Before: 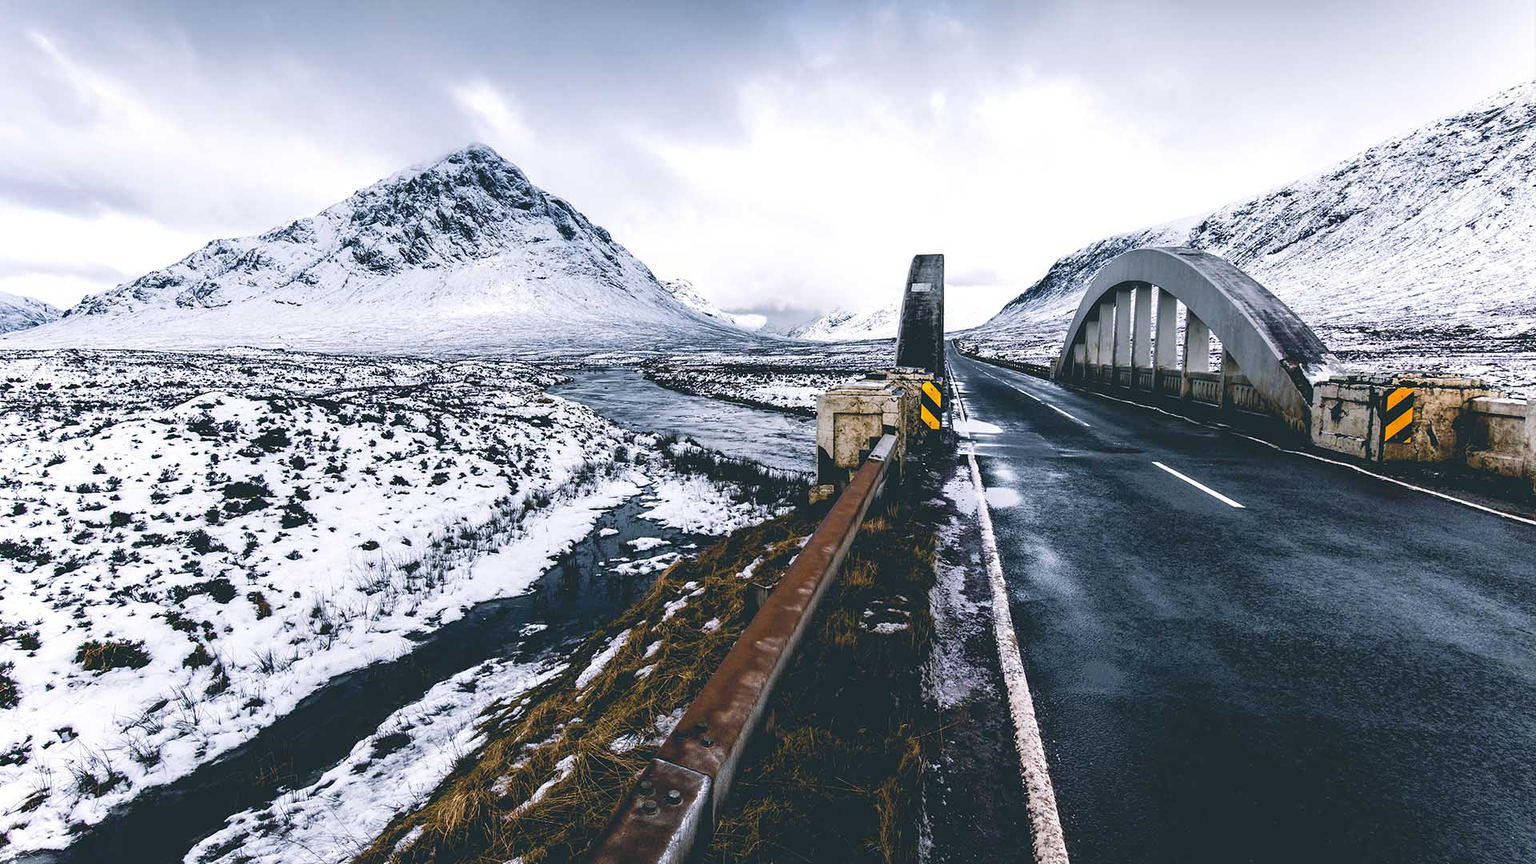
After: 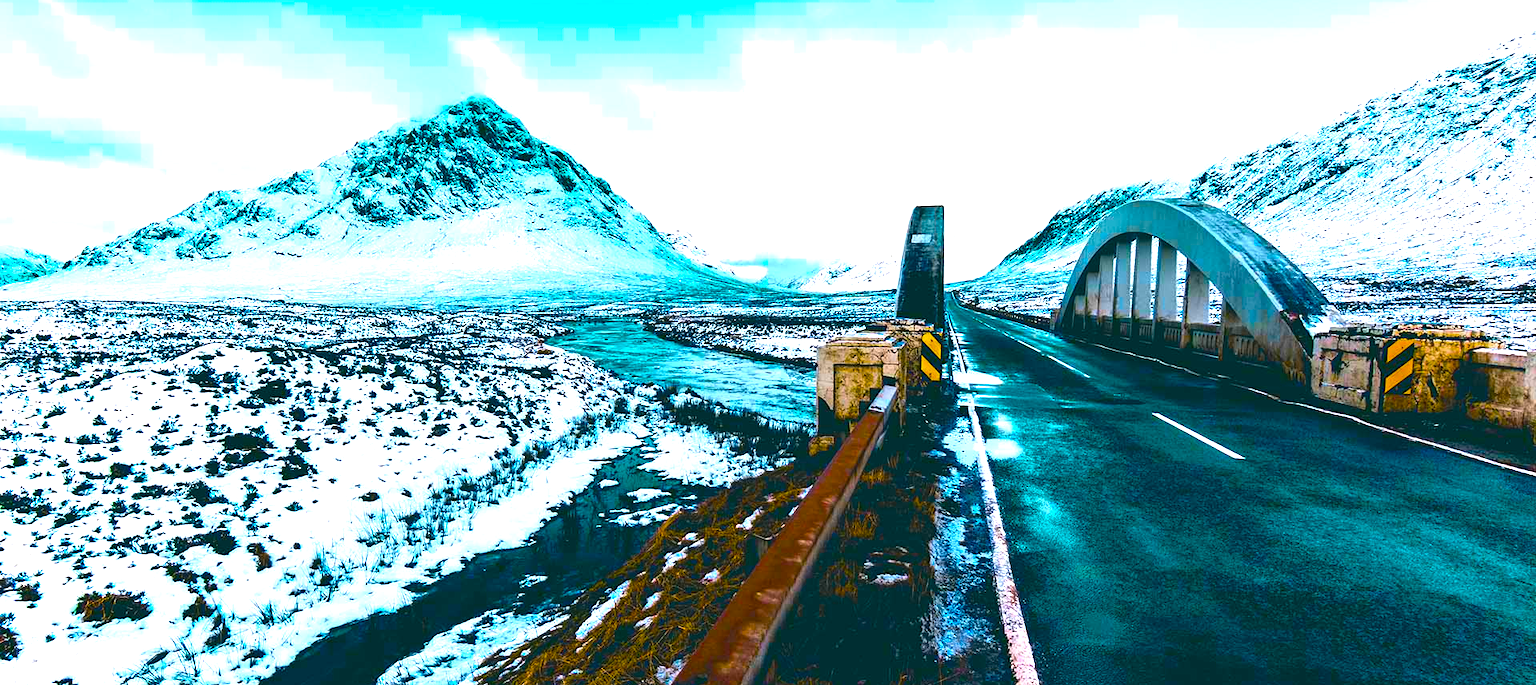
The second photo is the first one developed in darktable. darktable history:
exposure: exposure -0.492 EV, compensate highlight preservation false
color zones: curves: ch0 [(0.254, 0.492) (0.724, 0.62)]; ch1 [(0.25, 0.528) (0.719, 0.796)]; ch2 [(0, 0.472) (0.25, 0.5) (0.73, 0.184)]
color balance rgb: linear chroma grading › global chroma 20%, perceptual saturation grading › global saturation 65%, perceptual saturation grading › highlights 50%, perceptual saturation grading › shadows 30%, perceptual brilliance grading › global brilliance 12%, perceptual brilliance grading › highlights 15%, global vibrance 20%
crop and rotate: top 5.667%, bottom 14.937%
